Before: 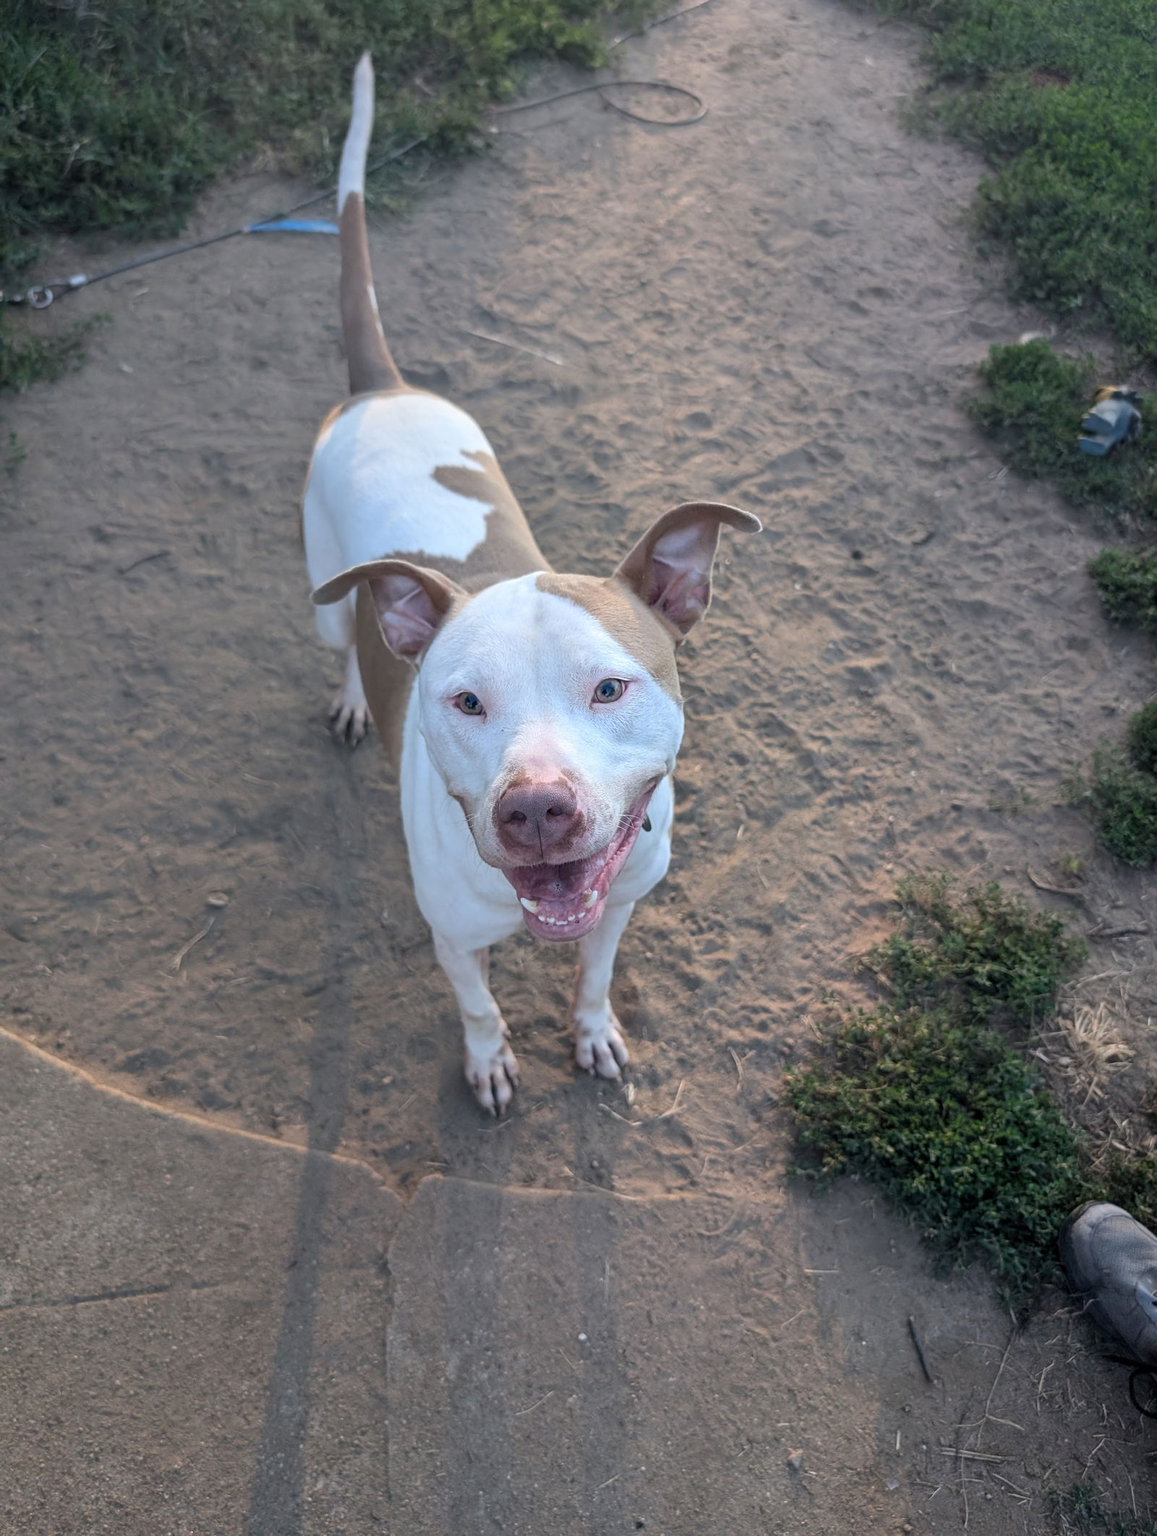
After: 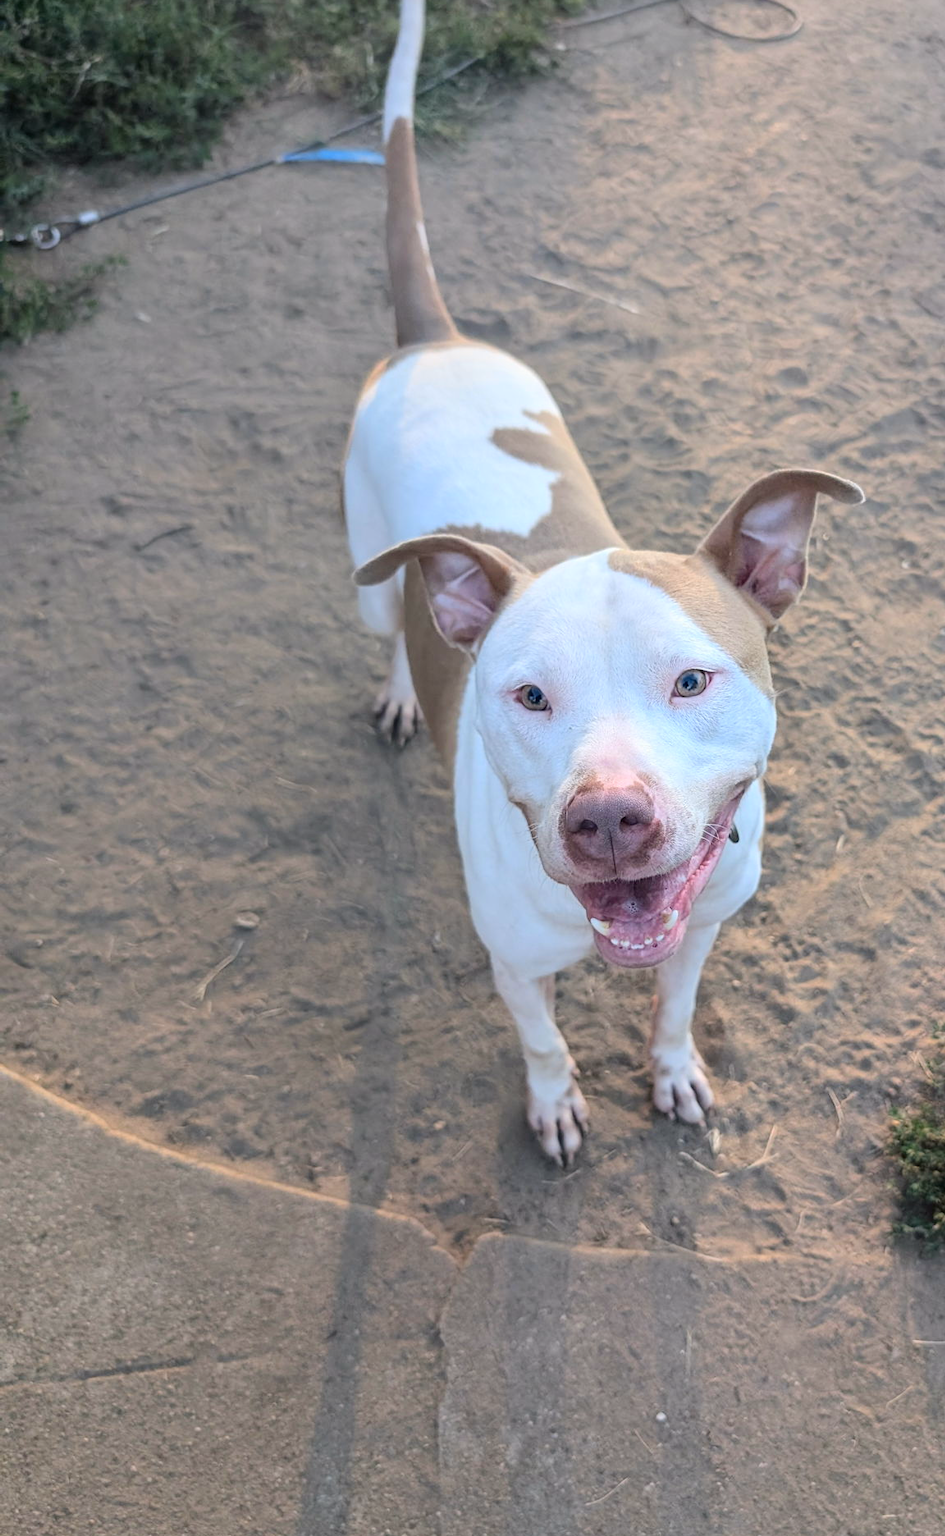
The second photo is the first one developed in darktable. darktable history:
tone curve: curves: ch0 [(0, 0.01) (0.052, 0.045) (0.136, 0.133) (0.29, 0.332) (0.453, 0.531) (0.676, 0.751) (0.89, 0.919) (1, 1)]; ch1 [(0, 0) (0.094, 0.081) (0.285, 0.299) (0.385, 0.403) (0.446, 0.443) (0.495, 0.496) (0.544, 0.552) (0.589, 0.612) (0.722, 0.728) (1, 1)]; ch2 [(0, 0) (0.257, 0.217) (0.43, 0.421) (0.498, 0.507) (0.531, 0.544) (0.56, 0.579) (0.625, 0.642) (1, 1)], color space Lab, independent channels, preserve colors none
crop: top 5.803%, right 27.864%, bottom 5.804%
